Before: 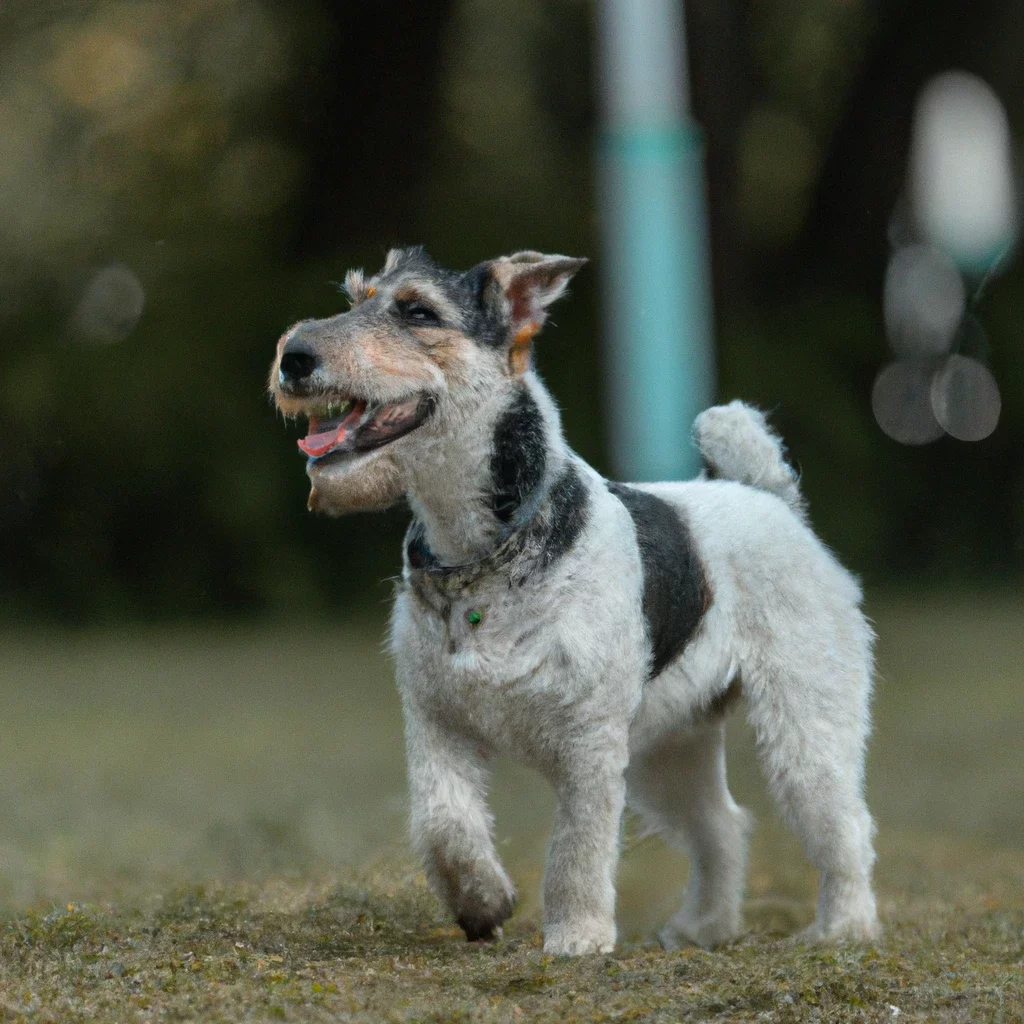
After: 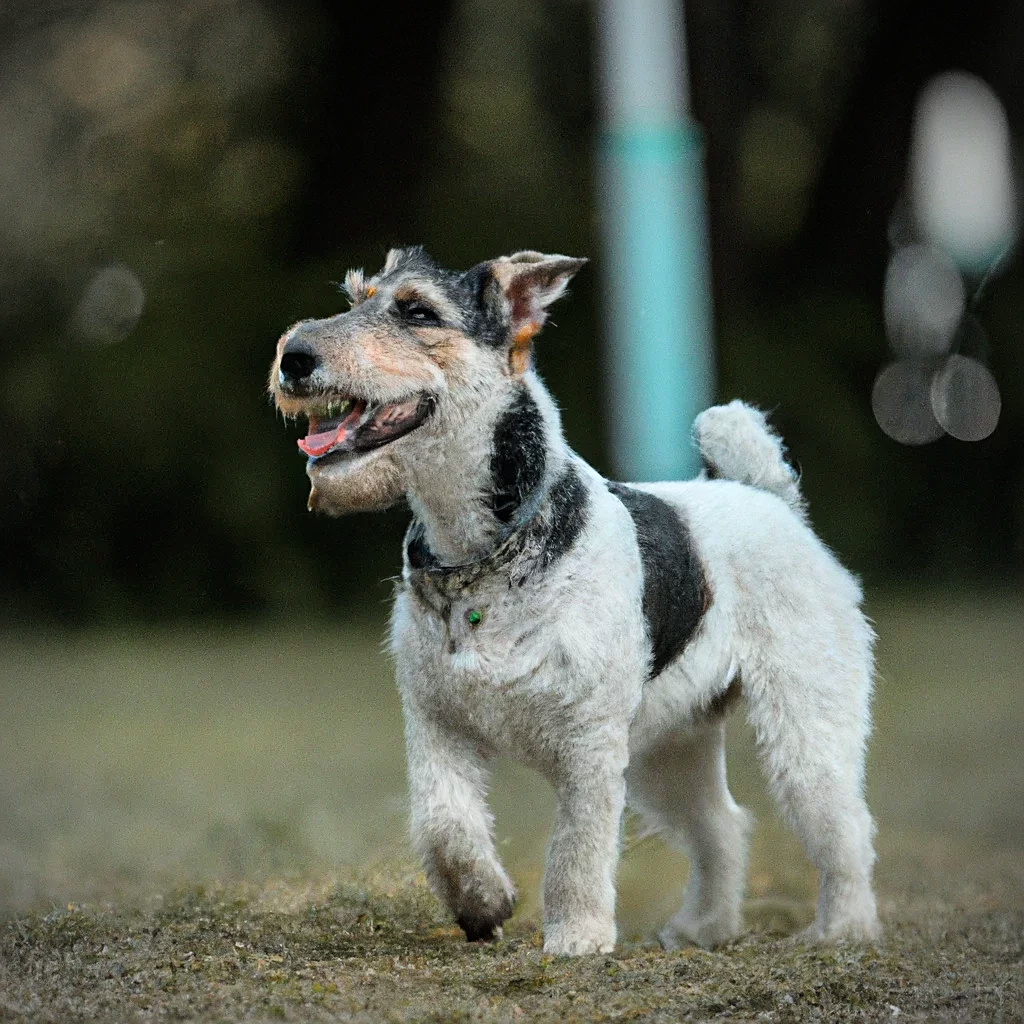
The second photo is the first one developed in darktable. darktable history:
vignetting: automatic ratio true
sharpen: on, module defaults
tone curve: curves: ch0 [(0, 0) (0.004, 0.001) (0.133, 0.112) (0.325, 0.362) (0.832, 0.893) (1, 1)], color space Lab, linked channels, preserve colors none
